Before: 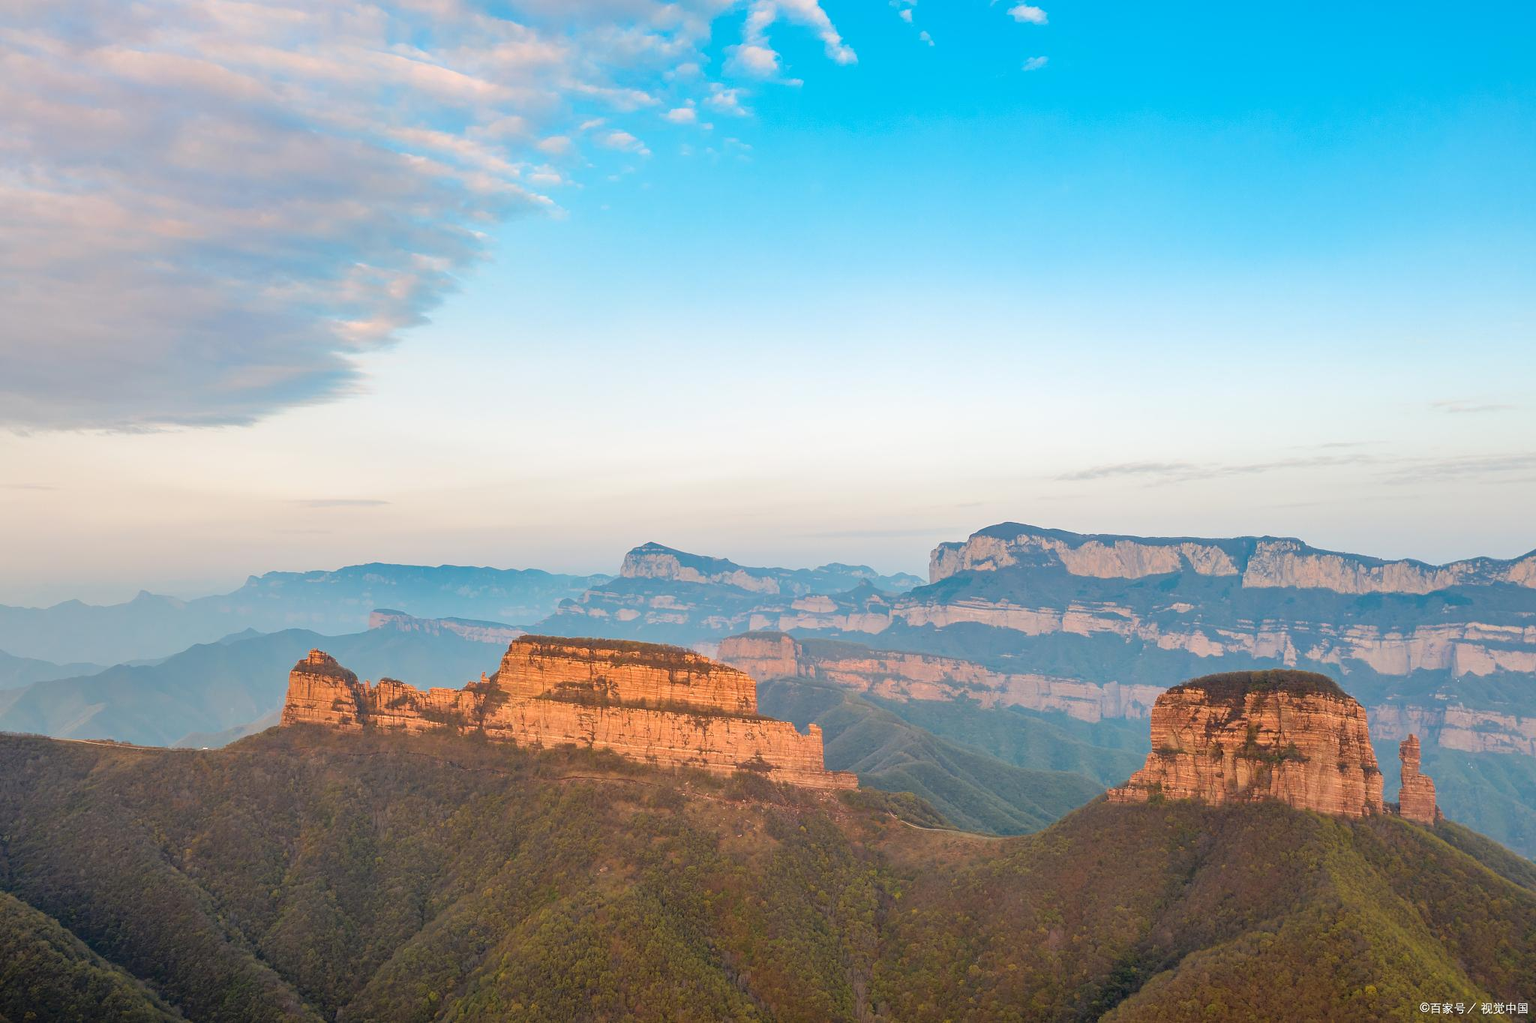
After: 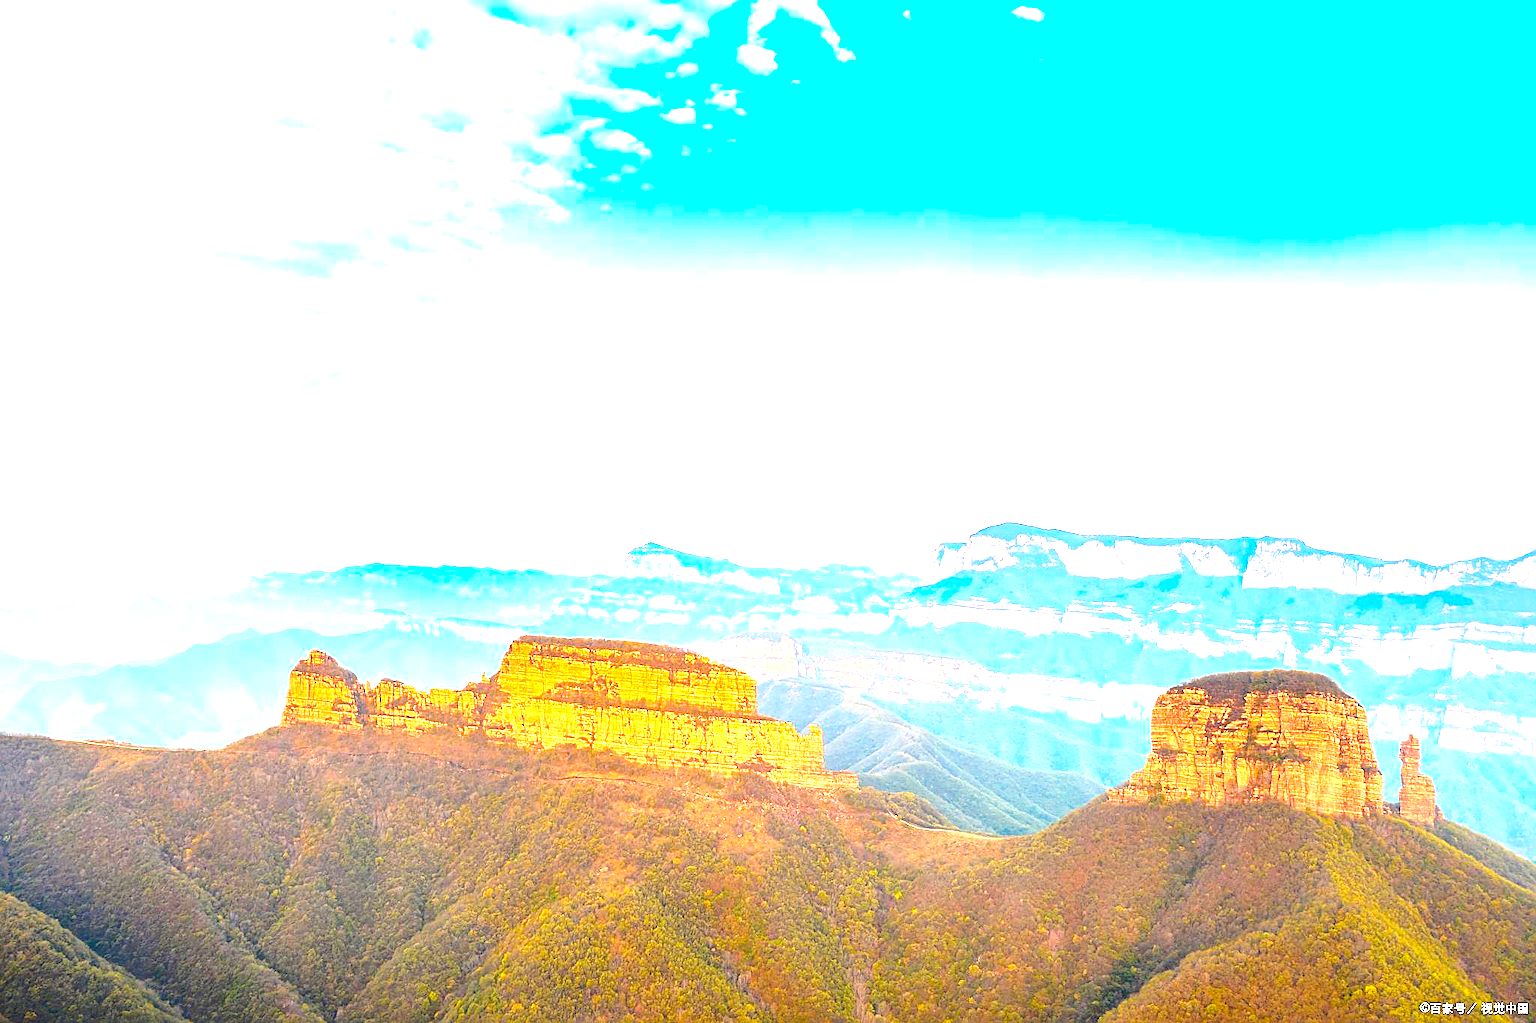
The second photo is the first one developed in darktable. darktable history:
sharpen: on, module defaults
exposure: black level correction 0, exposure 2.09 EV, compensate exposure bias true, compensate highlight preservation false
color balance rgb: linear chroma grading › global chroma 9.796%, perceptual saturation grading › global saturation 29.669%
